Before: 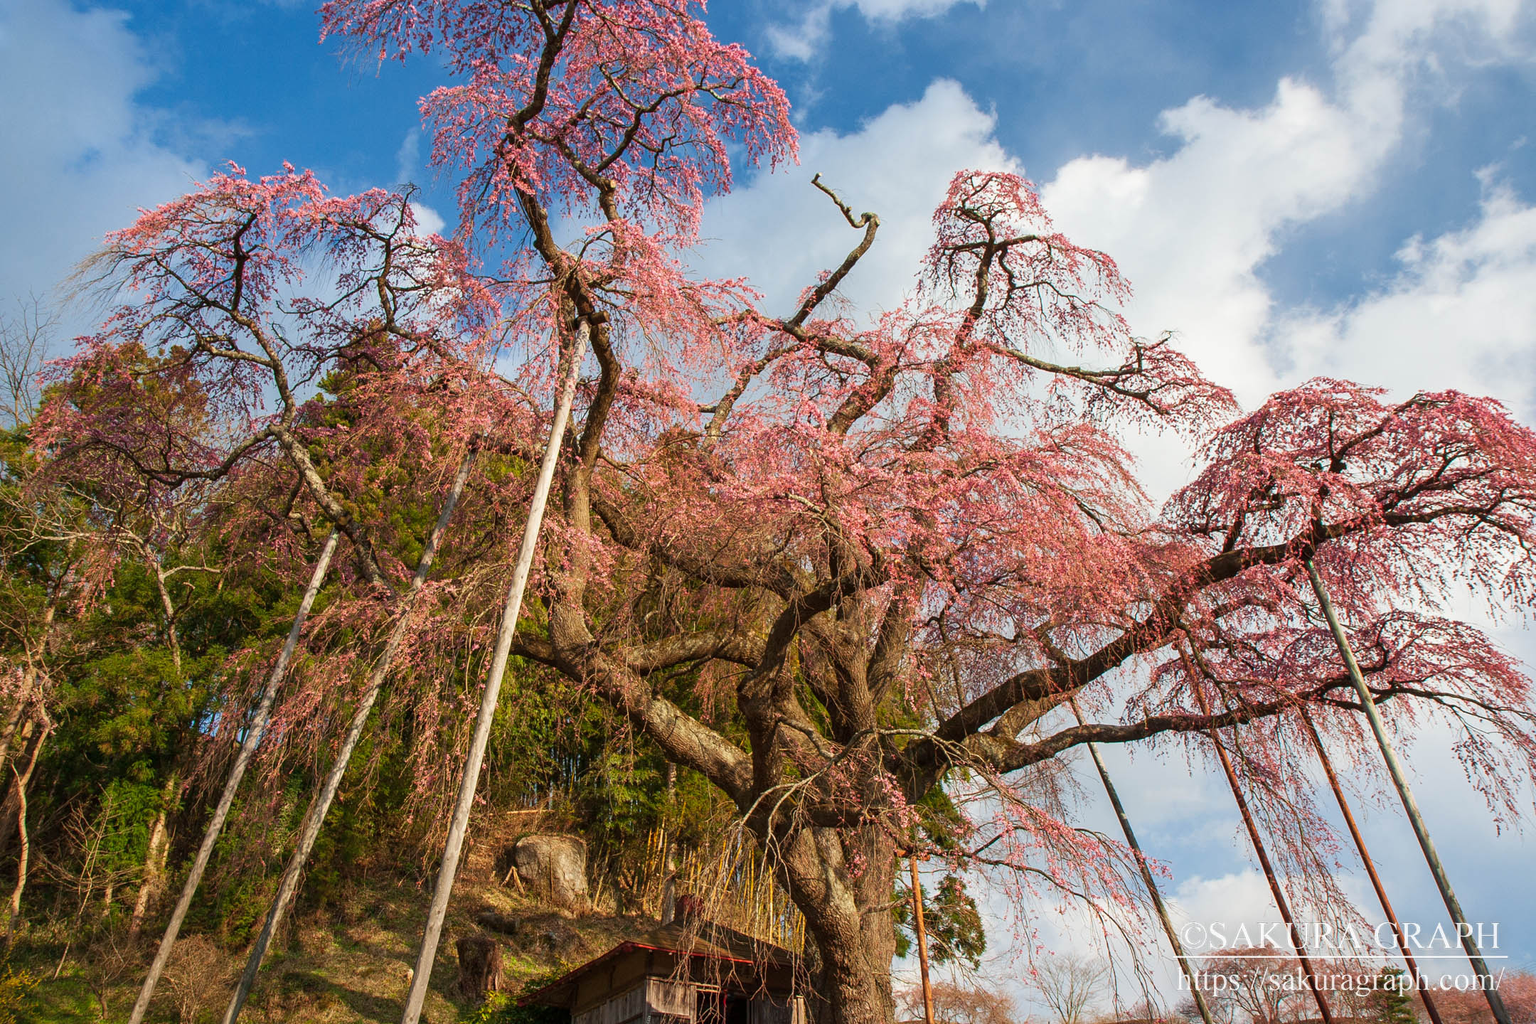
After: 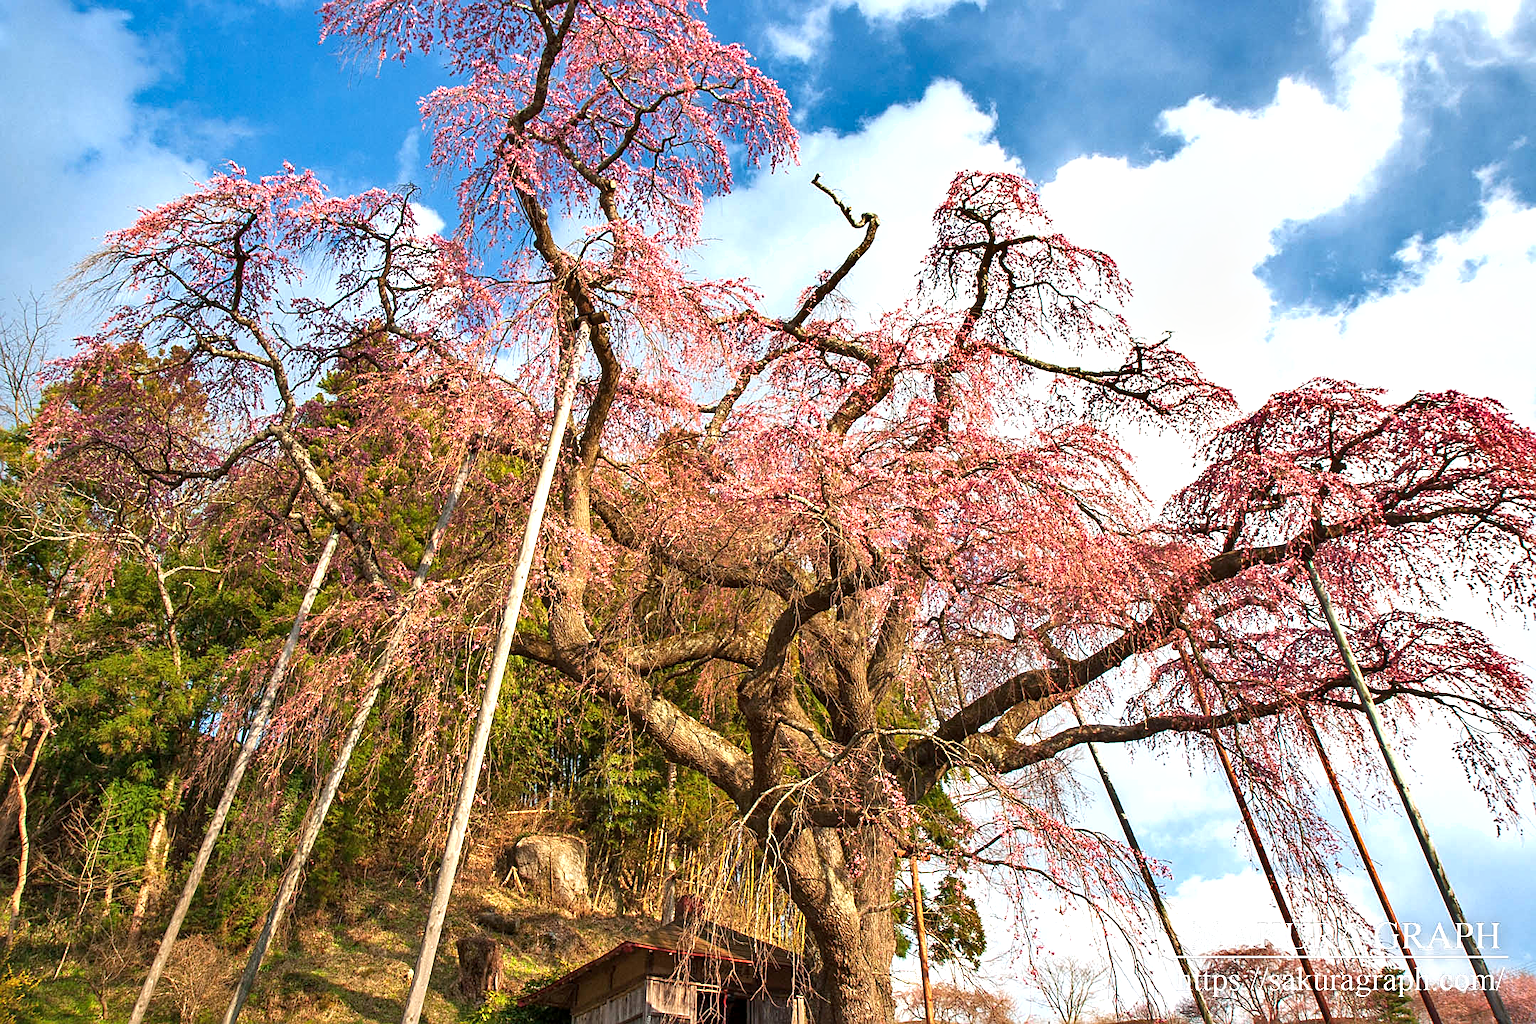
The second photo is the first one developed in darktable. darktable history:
sharpen: on, module defaults
exposure: black level correction 0.001, exposure 0.5 EV, compensate exposure bias true, compensate highlight preservation false
shadows and highlights: shadows 53, soften with gaussian
